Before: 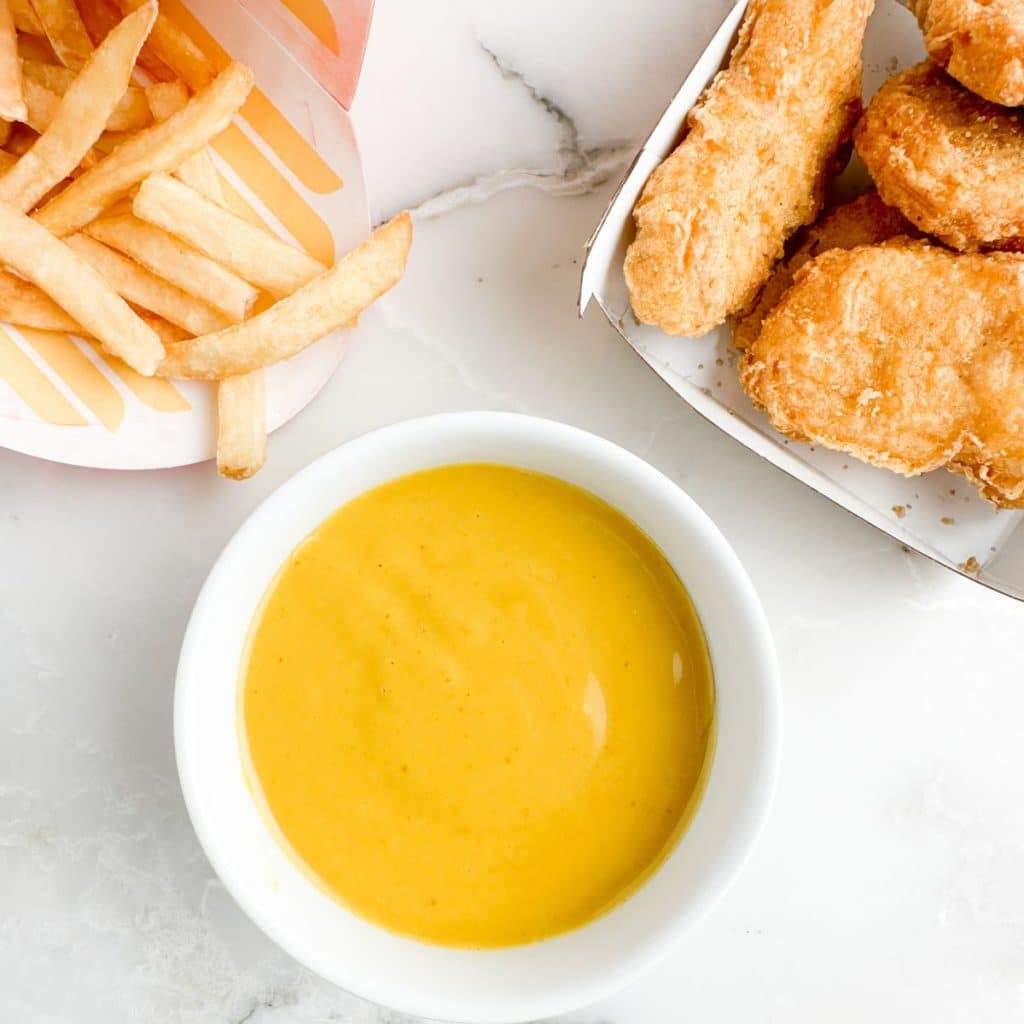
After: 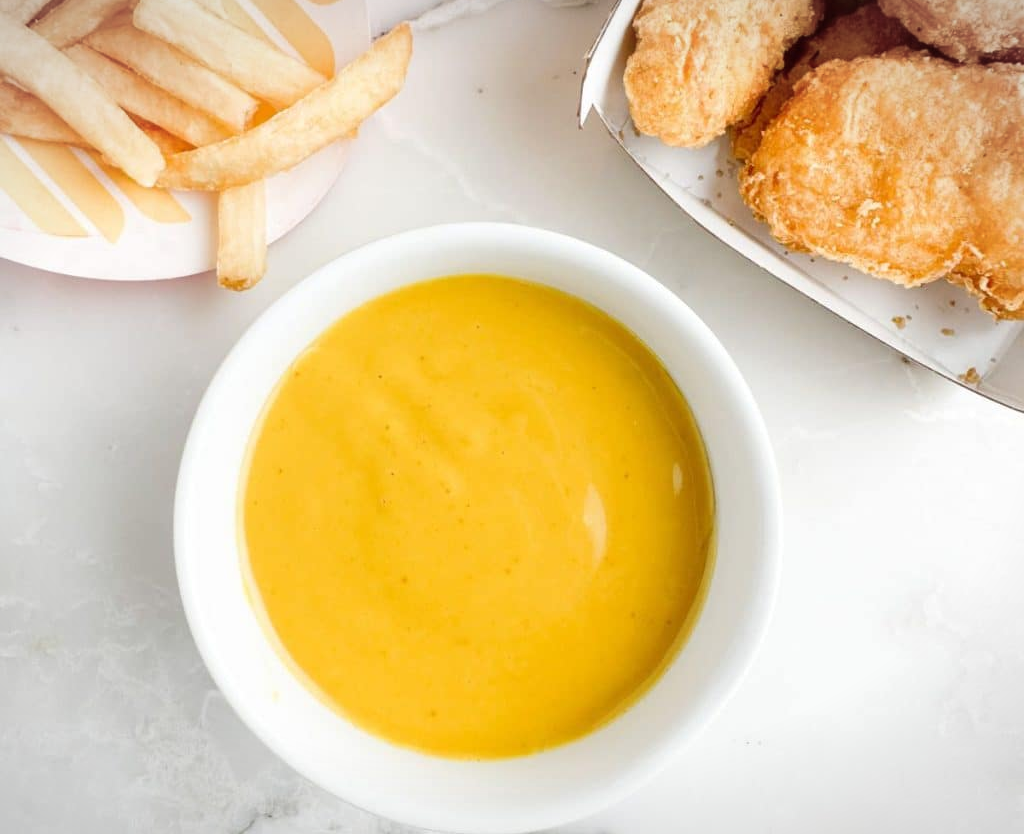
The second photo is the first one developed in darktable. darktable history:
crop and rotate: top 18.507%
vignetting: fall-off start 100%, brightness -0.282, width/height ratio 1.31
